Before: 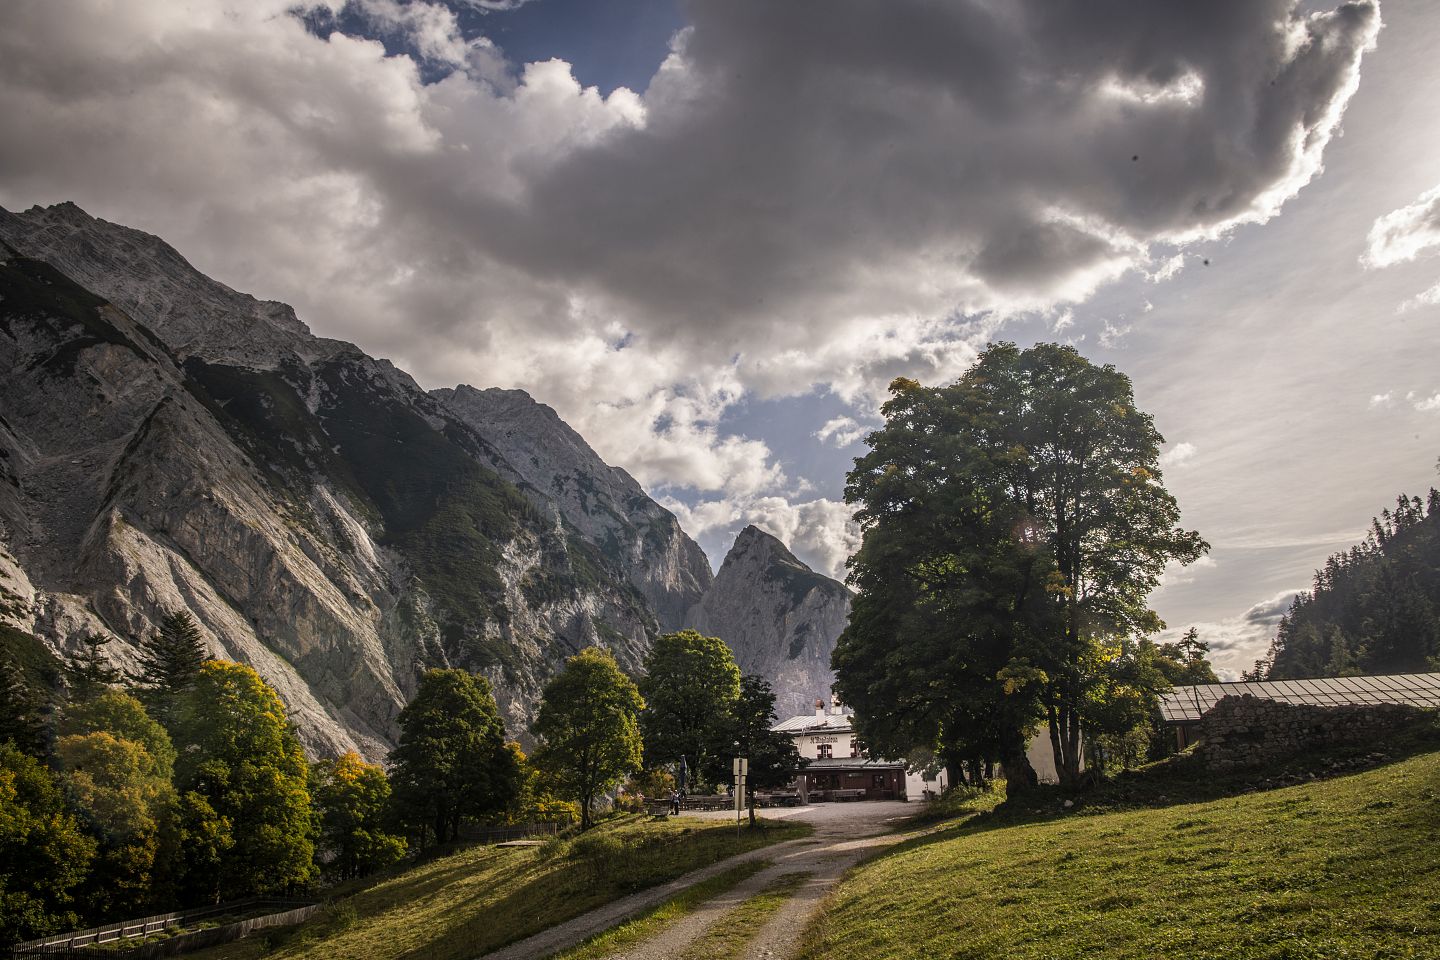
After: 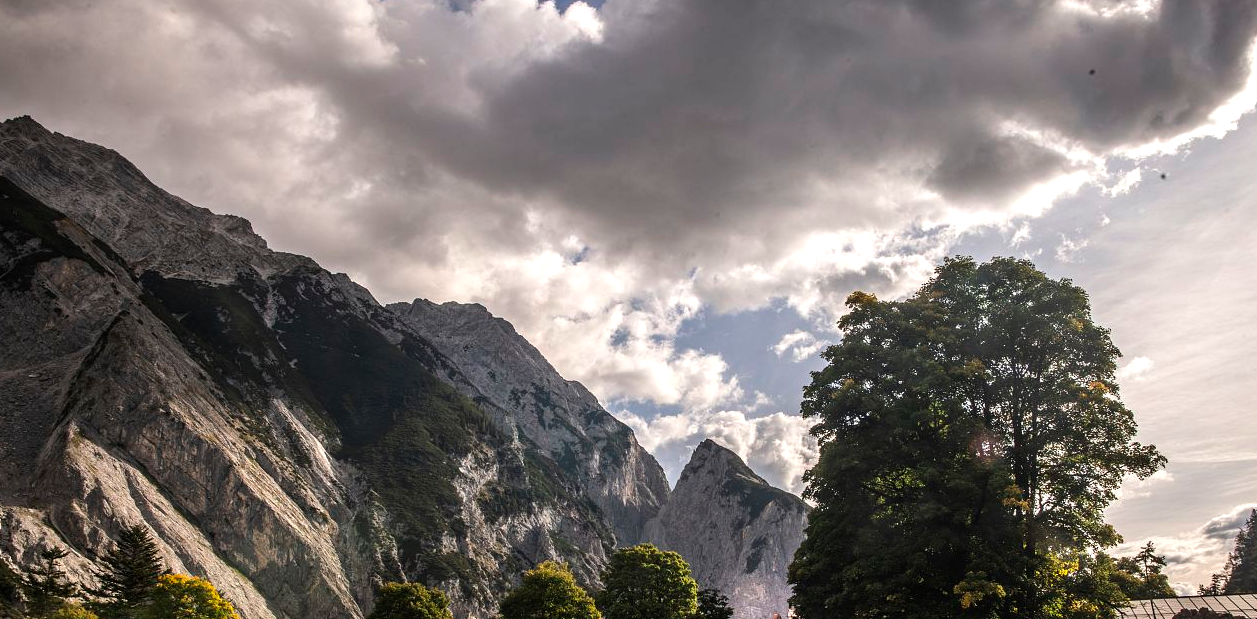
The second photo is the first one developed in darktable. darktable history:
tone equalizer: -8 EV -0.417 EV, -7 EV -0.389 EV, -6 EV -0.333 EV, -5 EV -0.222 EV, -3 EV 0.222 EV, -2 EV 0.333 EV, -1 EV 0.389 EV, +0 EV 0.417 EV, edges refinement/feathering 500, mask exposure compensation -1.25 EV, preserve details no
crop: left 3.015%, top 8.969%, right 9.647%, bottom 26.457%
